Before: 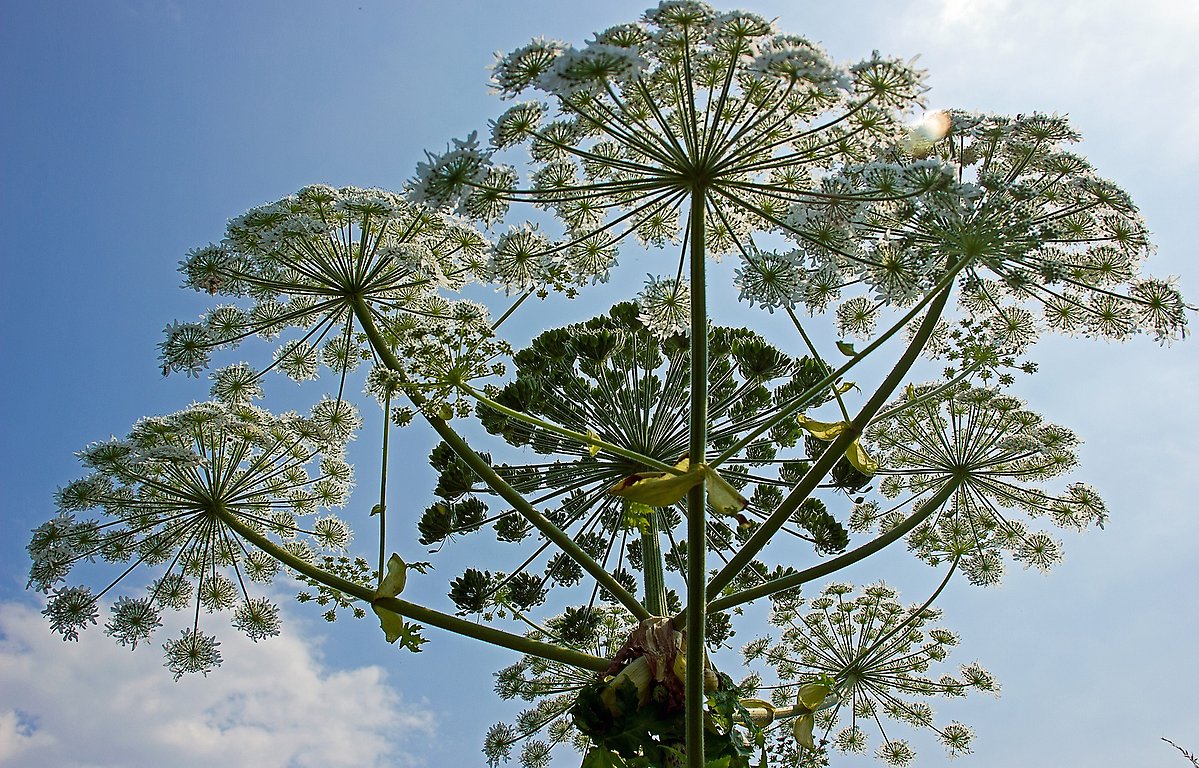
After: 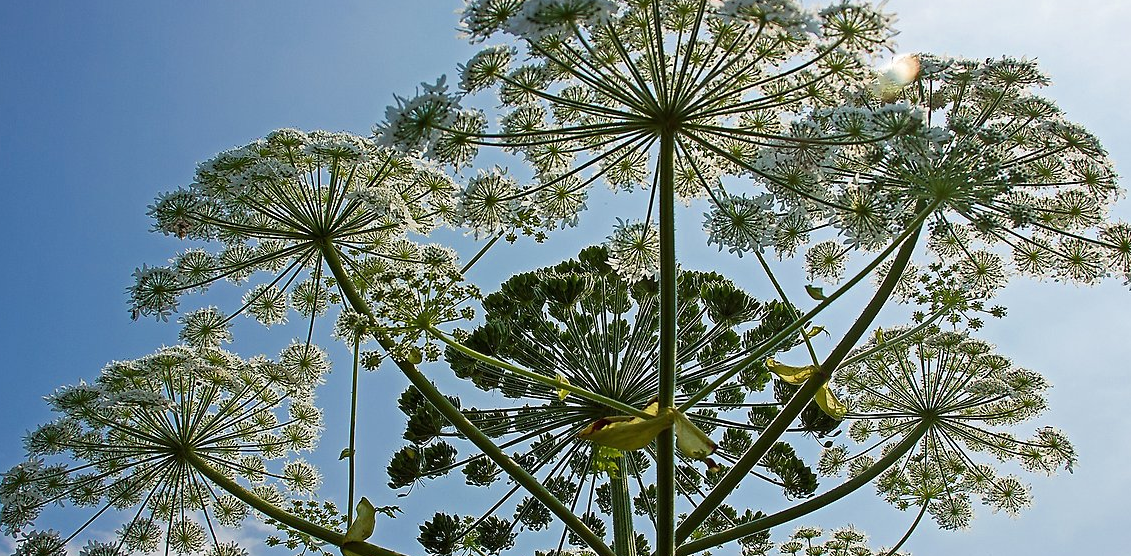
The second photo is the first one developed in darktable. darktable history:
color zones: curves: ch0 [(0, 0.5) (0.143, 0.5) (0.286, 0.5) (0.429, 0.5) (0.571, 0.5) (0.714, 0.476) (0.857, 0.5) (1, 0.5)]; ch2 [(0, 0.5) (0.143, 0.5) (0.286, 0.5) (0.429, 0.5) (0.571, 0.5) (0.714, 0.487) (0.857, 0.5) (1, 0.5)]
crop: left 2.601%, top 7.317%, right 3.031%, bottom 20.163%
color correction: highlights b* 0.017
